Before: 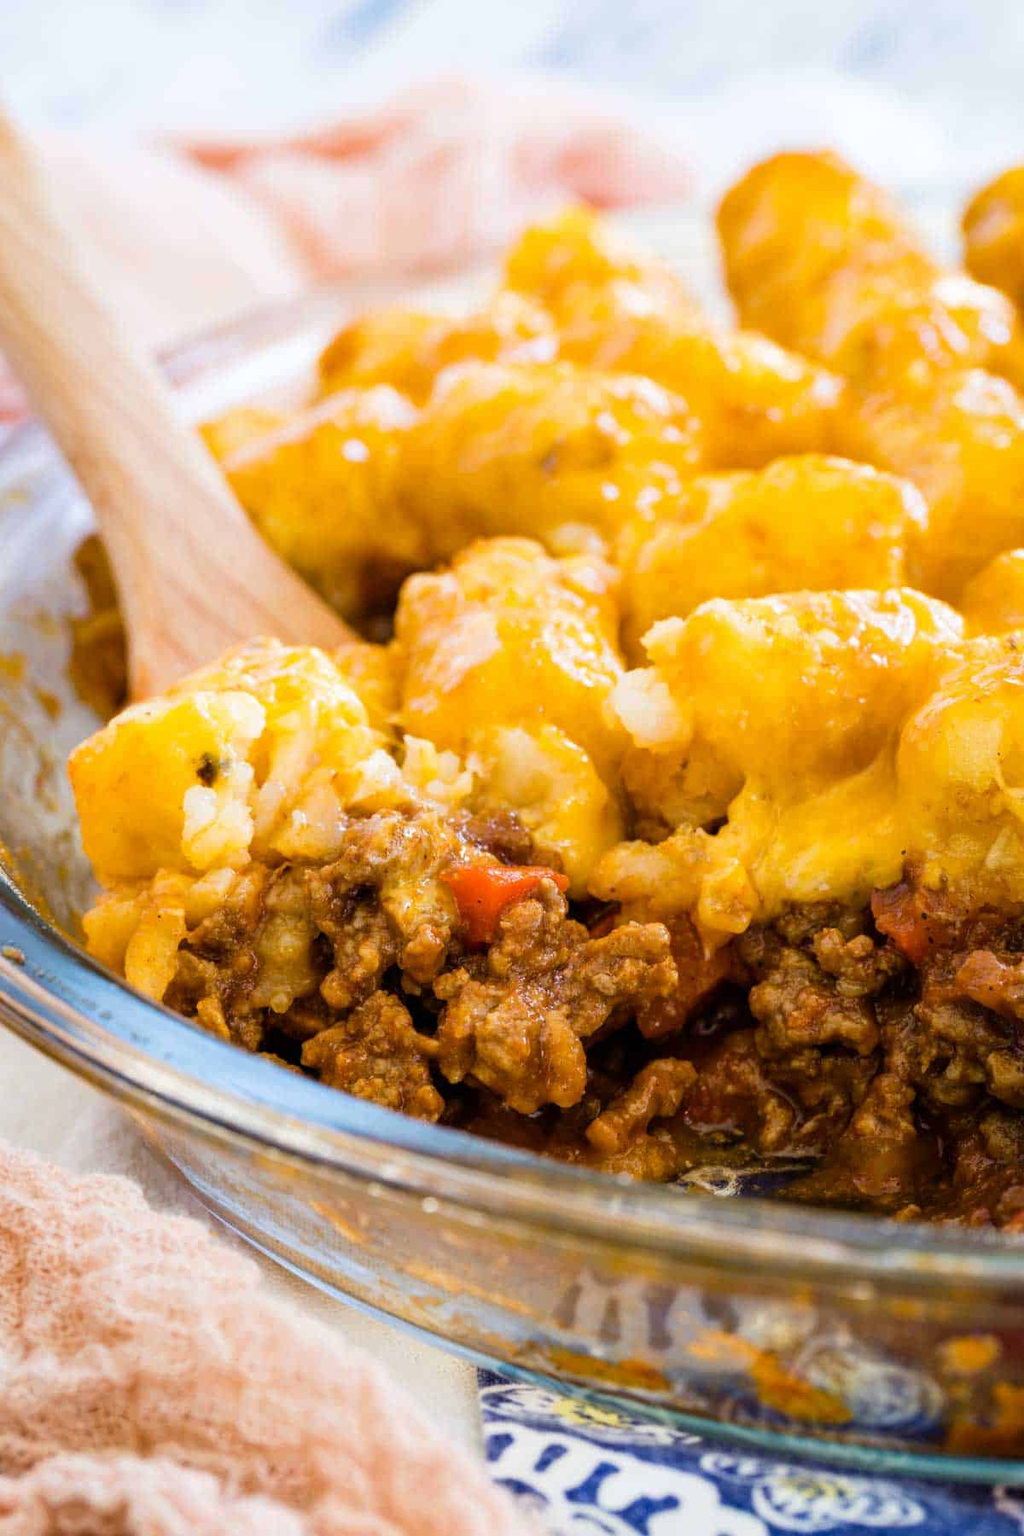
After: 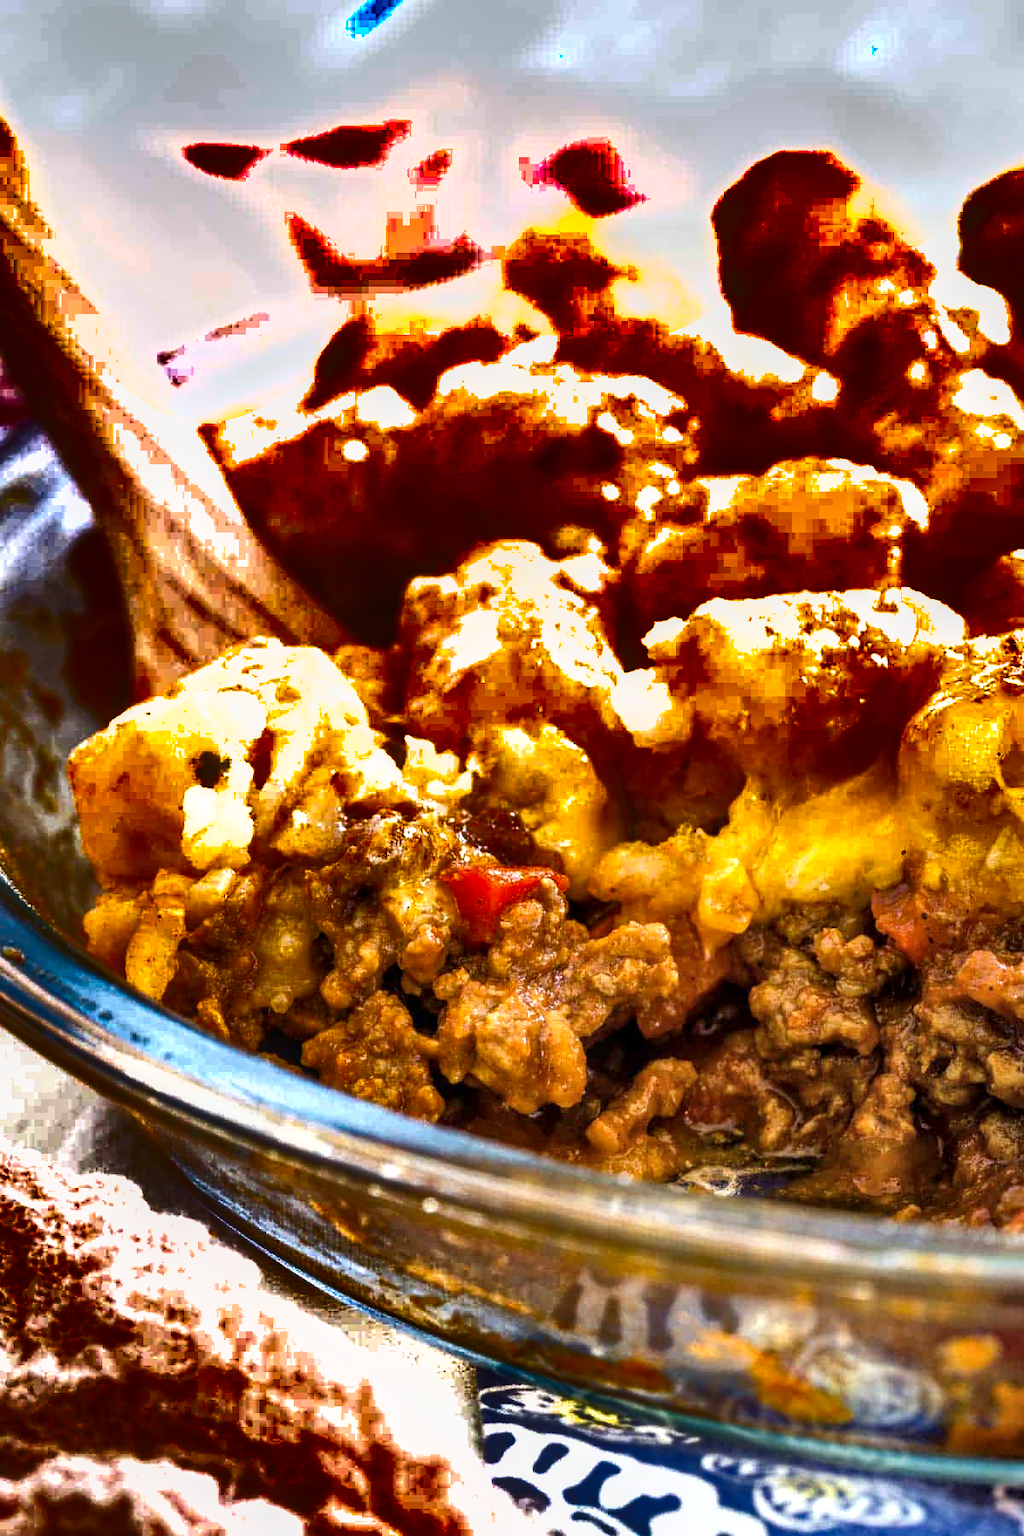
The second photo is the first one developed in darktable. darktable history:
exposure: black level correction 0, exposure 0.68 EV, compensate exposure bias true, compensate highlight preservation false
local contrast: on, module defaults
shadows and highlights: radius 122.68, shadows 98.47, white point adjustment -3.18, highlights -98.6, soften with gaussian
